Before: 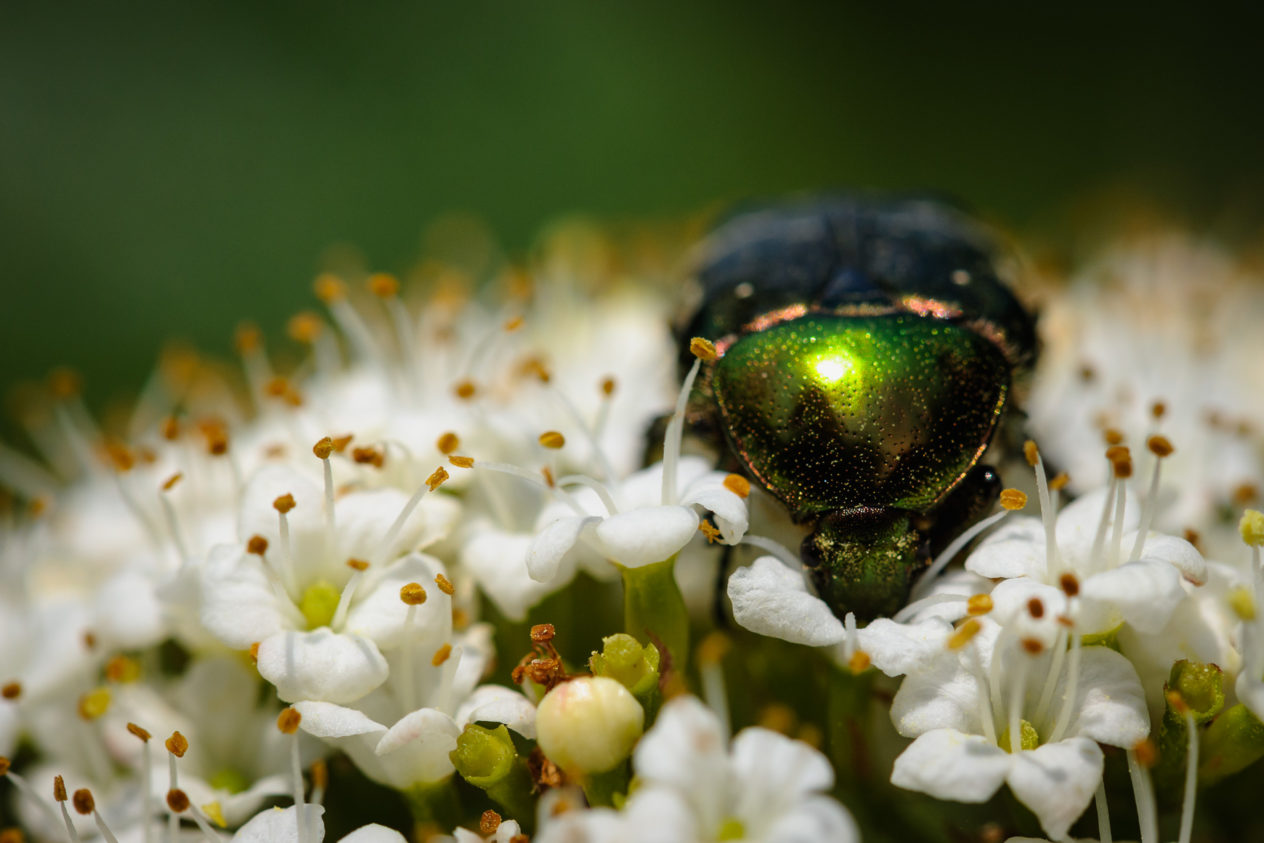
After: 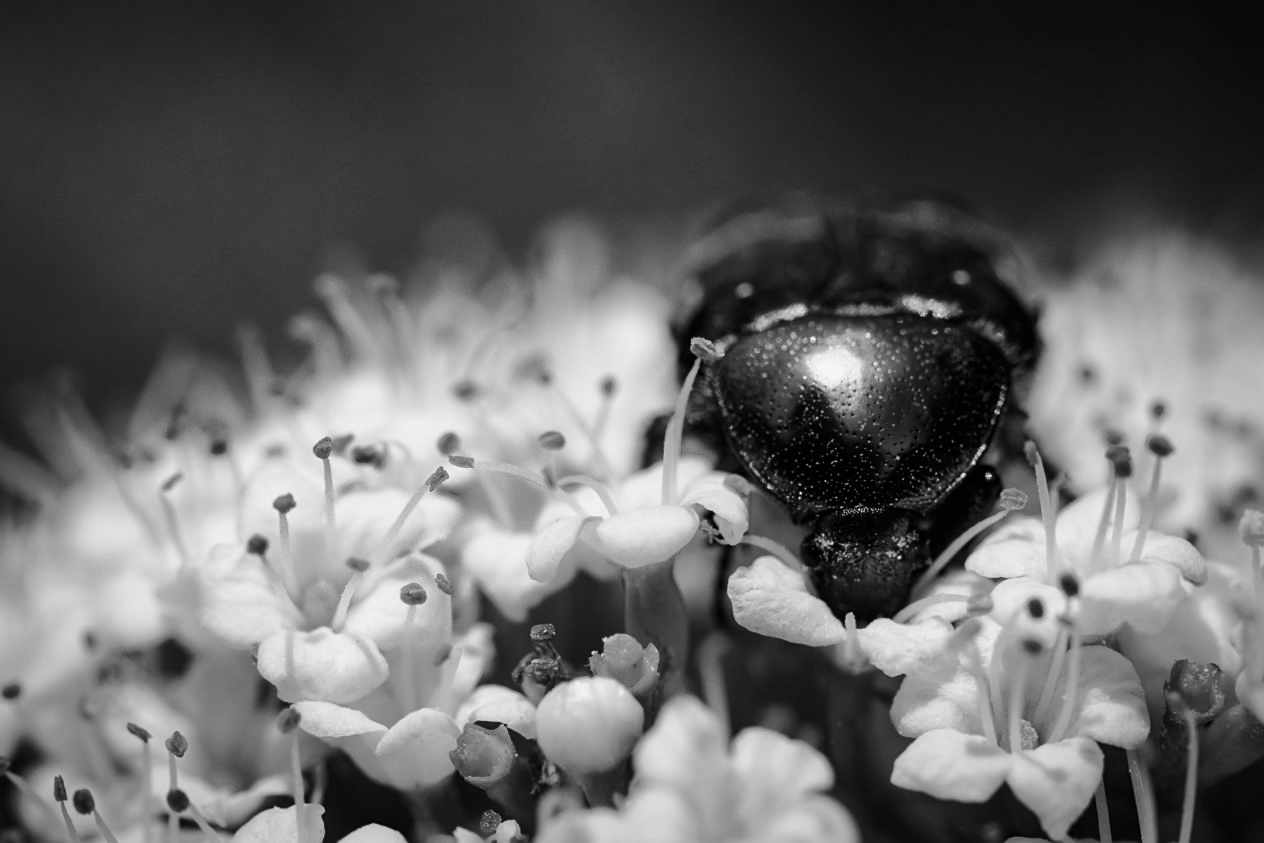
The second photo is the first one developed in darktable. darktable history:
sharpen: amount 0.218
shadows and highlights: shadows 40.23, highlights -60.03
color zones: curves: ch1 [(0, -0.394) (0.143, -0.394) (0.286, -0.394) (0.429, -0.392) (0.571, -0.391) (0.714, -0.391) (0.857, -0.391) (1, -0.394)]
vignetting: fall-off start 88.56%, fall-off radius 43.27%, brightness -0.294, width/height ratio 1.156
contrast brightness saturation: contrast 0.288
